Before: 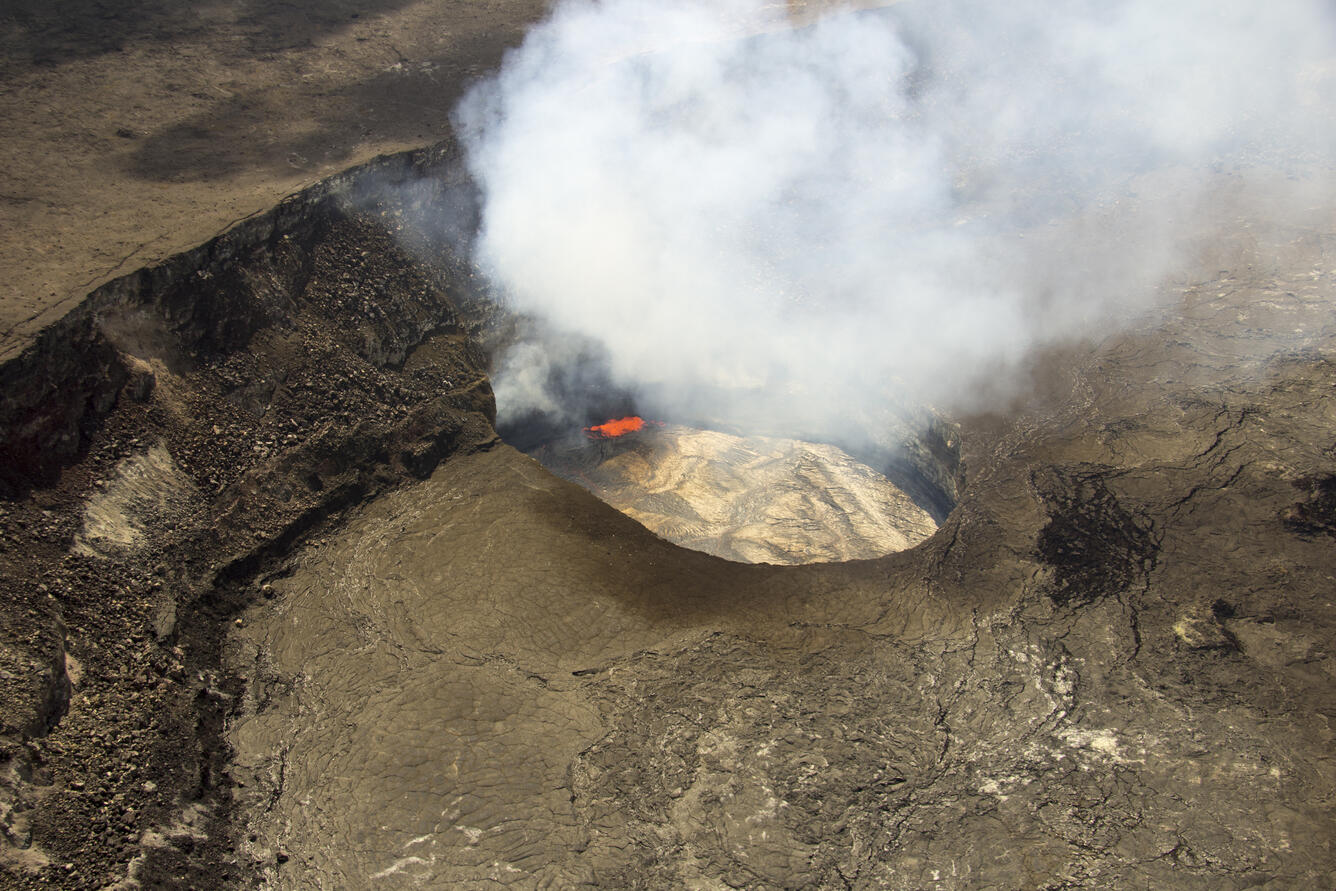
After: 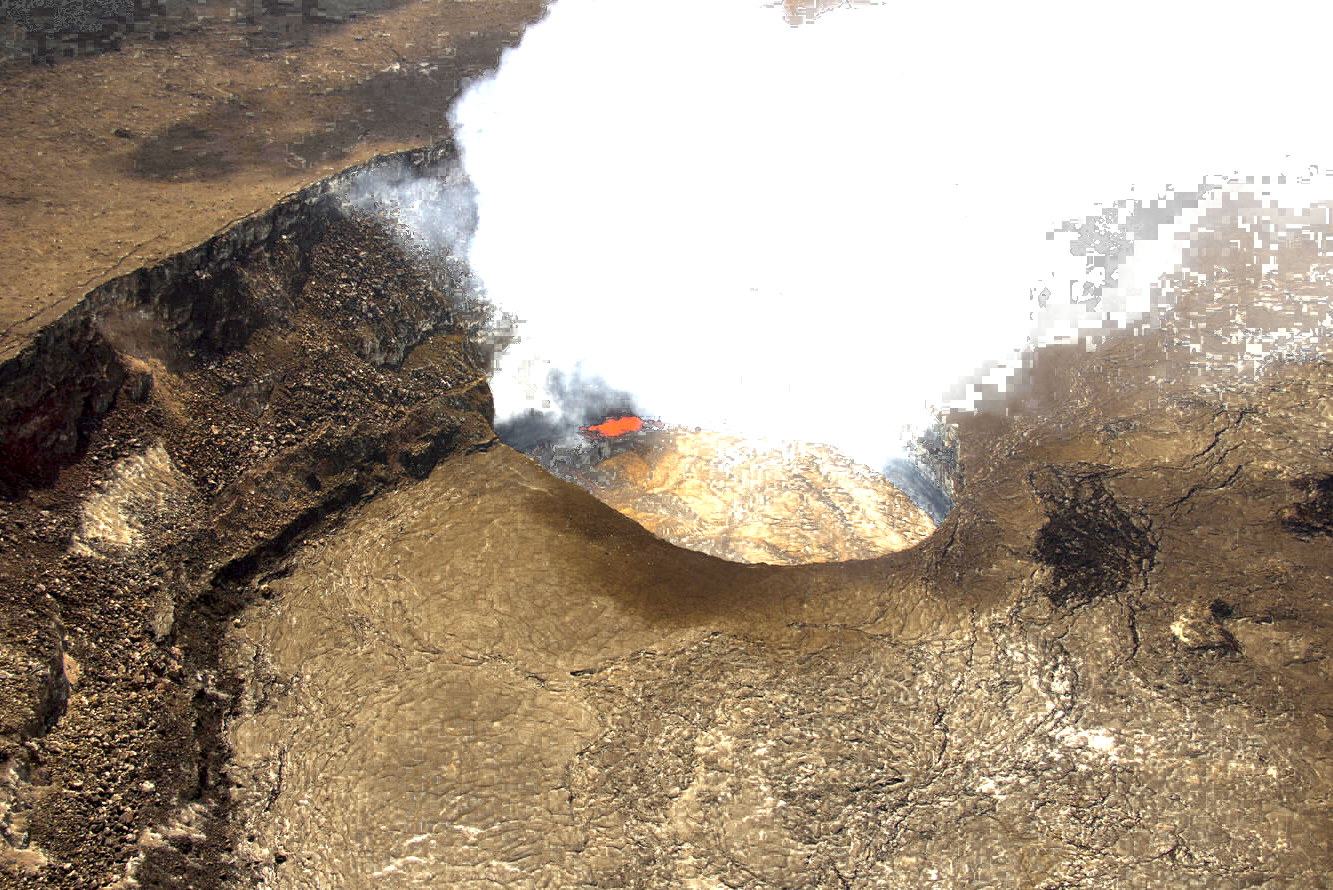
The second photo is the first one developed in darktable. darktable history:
exposure: black level correction 0.001, exposure 1.808 EV, compensate highlight preservation false
contrast brightness saturation: contrast 0.102, saturation -0.289
crop and rotate: left 0.173%, bottom 0.005%
color balance rgb: perceptual saturation grading › global saturation -0.404%, global vibrance 9.312%
color zones: curves: ch0 [(0.11, 0.396) (0.195, 0.36) (0.25, 0.5) (0.303, 0.412) (0.357, 0.544) (0.75, 0.5) (0.967, 0.328)]; ch1 [(0, 0.468) (0.112, 0.512) (0.202, 0.6) (0.25, 0.5) (0.307, 0.352) (0.357, 0.544) (0.75, 0.5) (0.963, 0.524)], process mode strong
